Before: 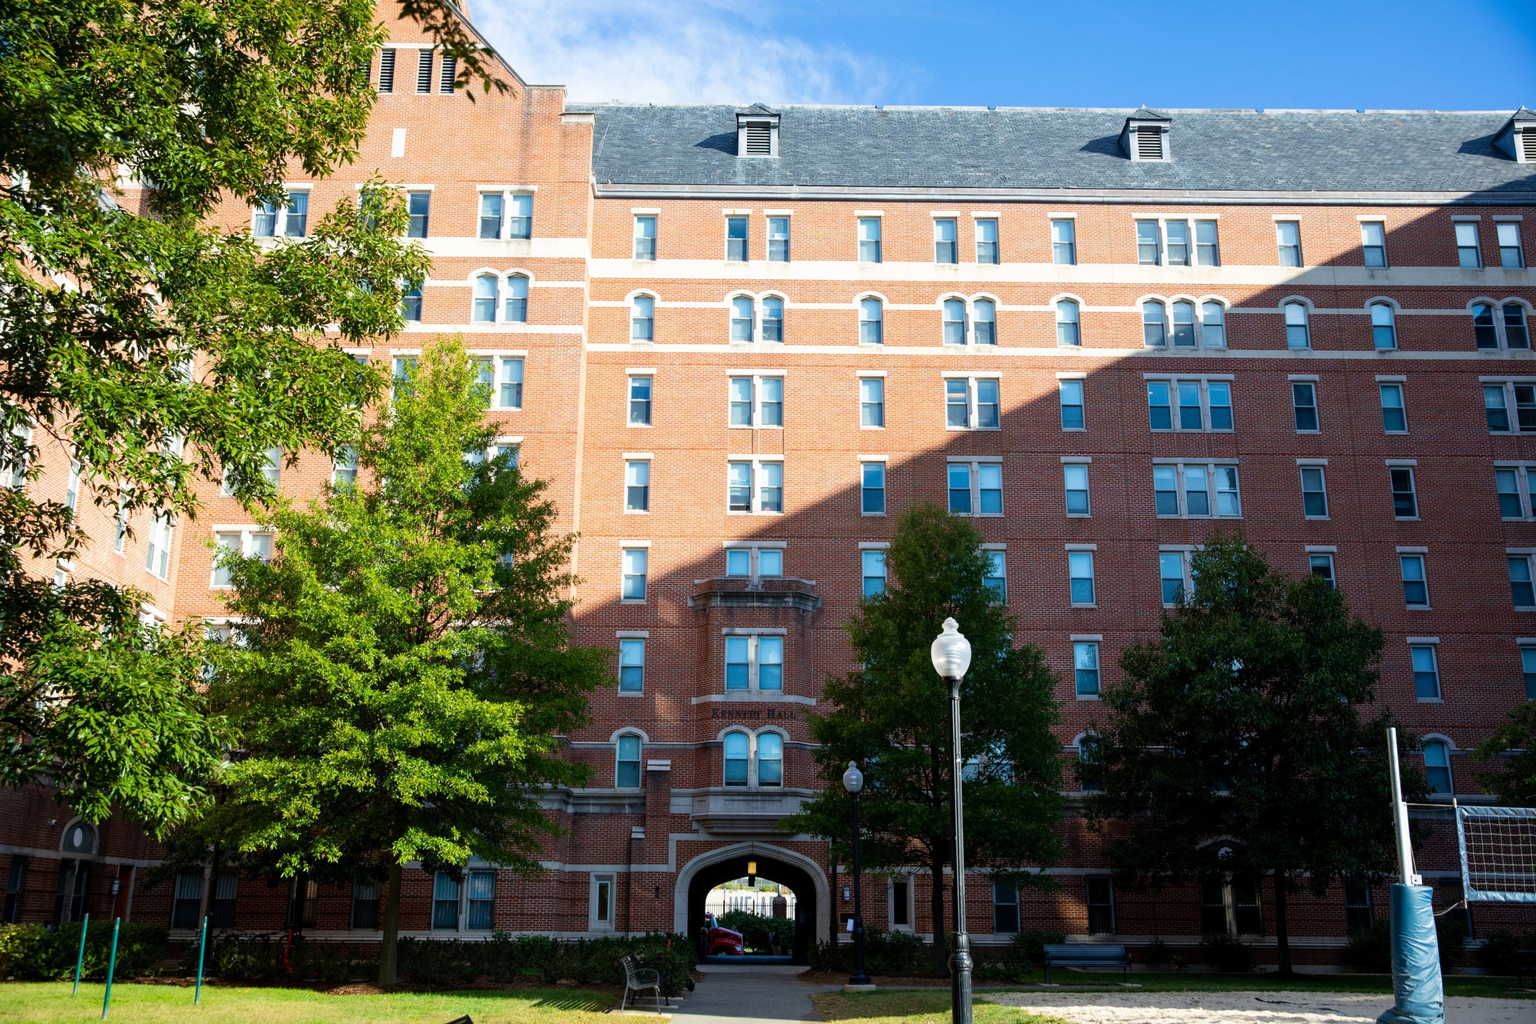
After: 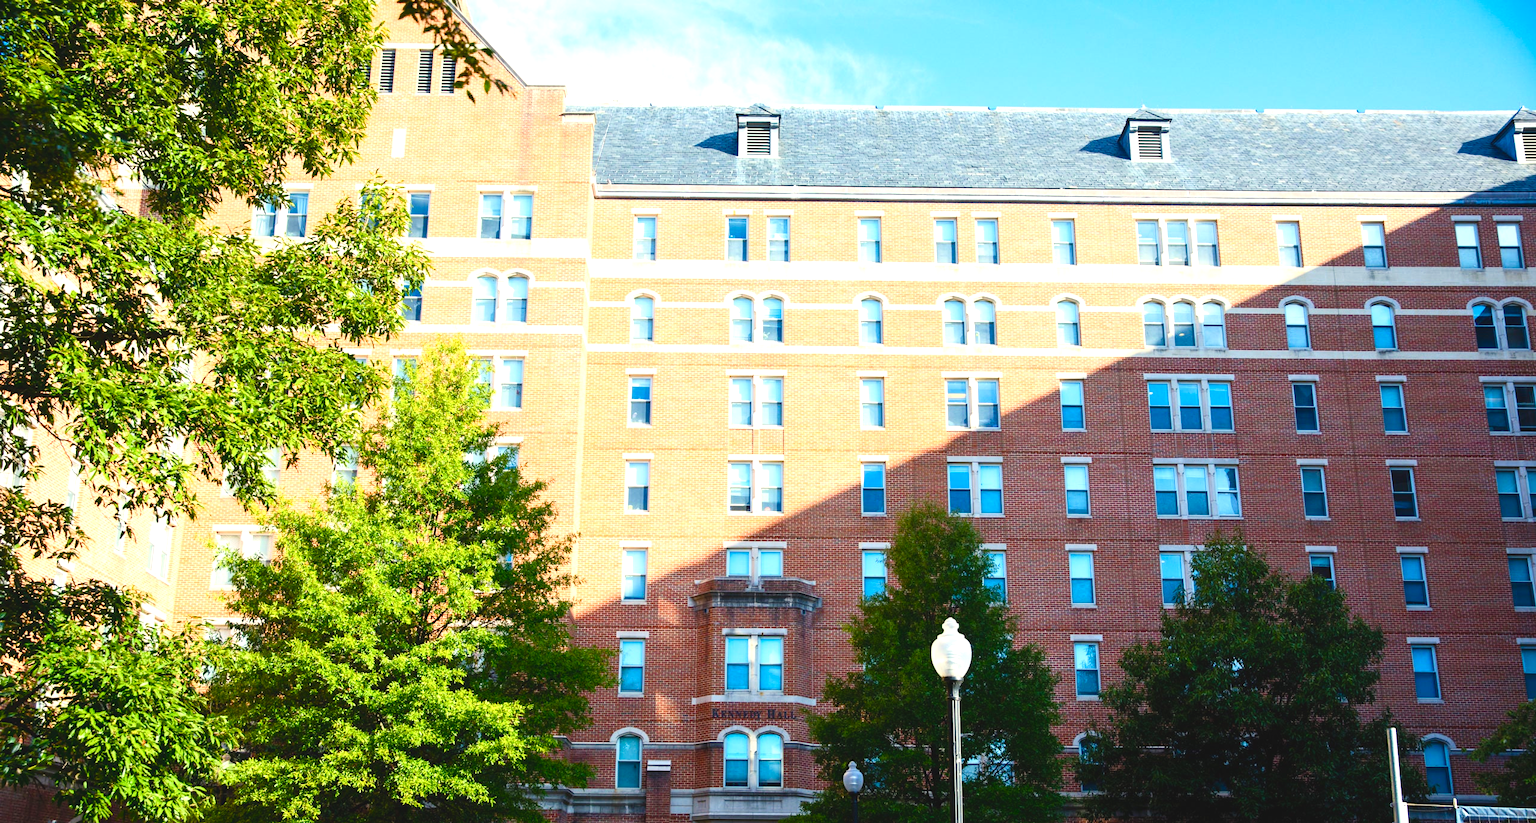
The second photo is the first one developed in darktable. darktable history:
contrast brightness saturation: contrast 0.195, brightness 0.161, saturation 0.229
exposure: exposure 0.337 EV, compensate exposure bias true, compensate highlight preservation false
crop: bottom 19.591%
color balance rgb: highlights gain › chroma 2.984%, highlights gain › hue 76.74°, global offset › luminance 0.498%, perceptual saturation grading › global saturation 20%, perceptual saturation grading › highlights -49.144%, perceptual saturation grading › shadows 24.58%, perceptual brilliance grading › highlights 10.276%, perceptual brilliance grading › mid-tones 4.792%, global vibrance 20%
